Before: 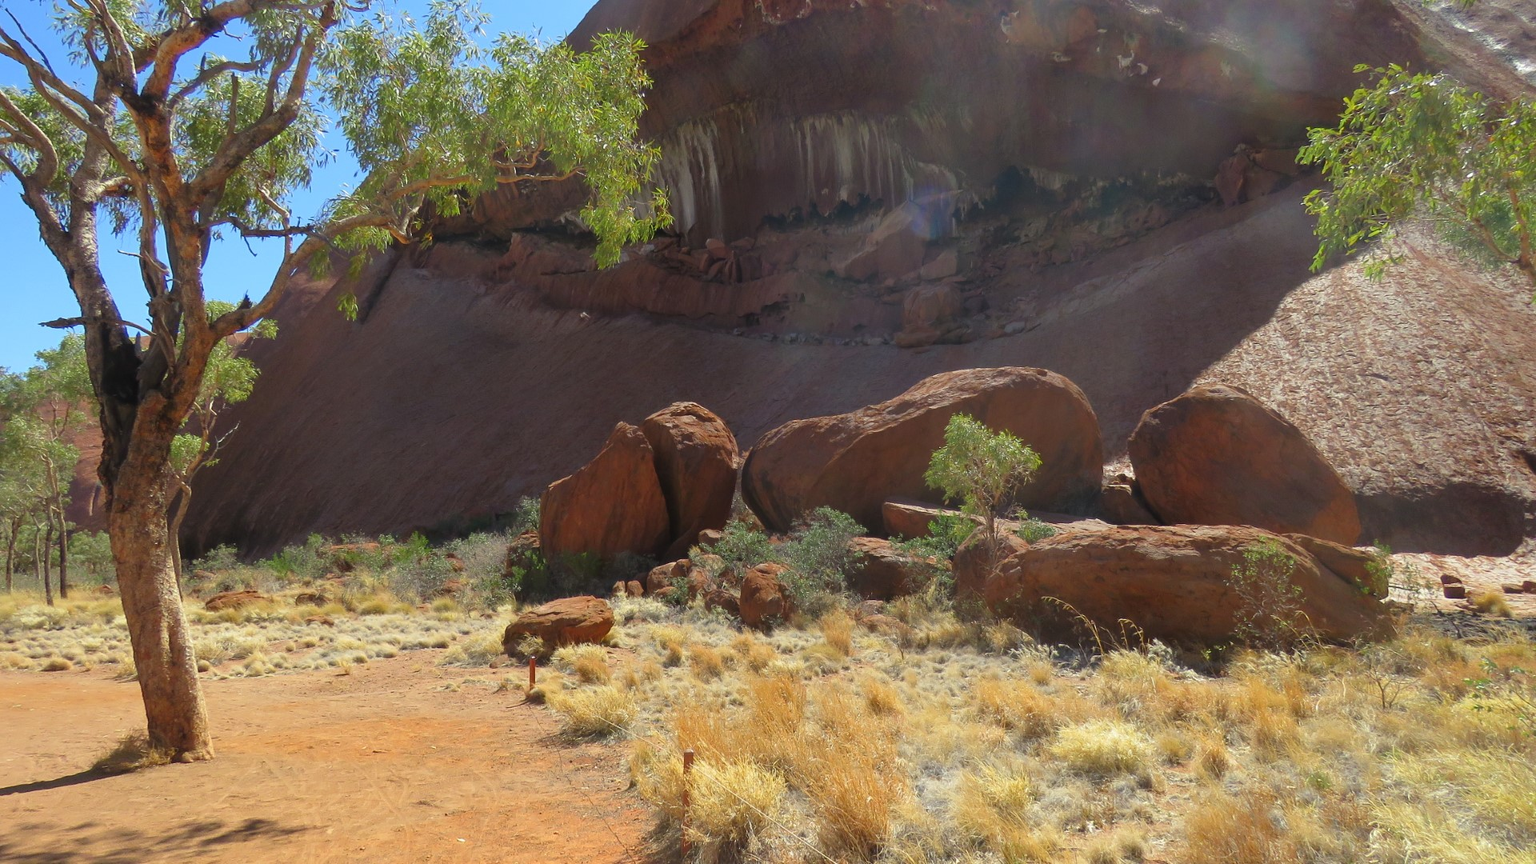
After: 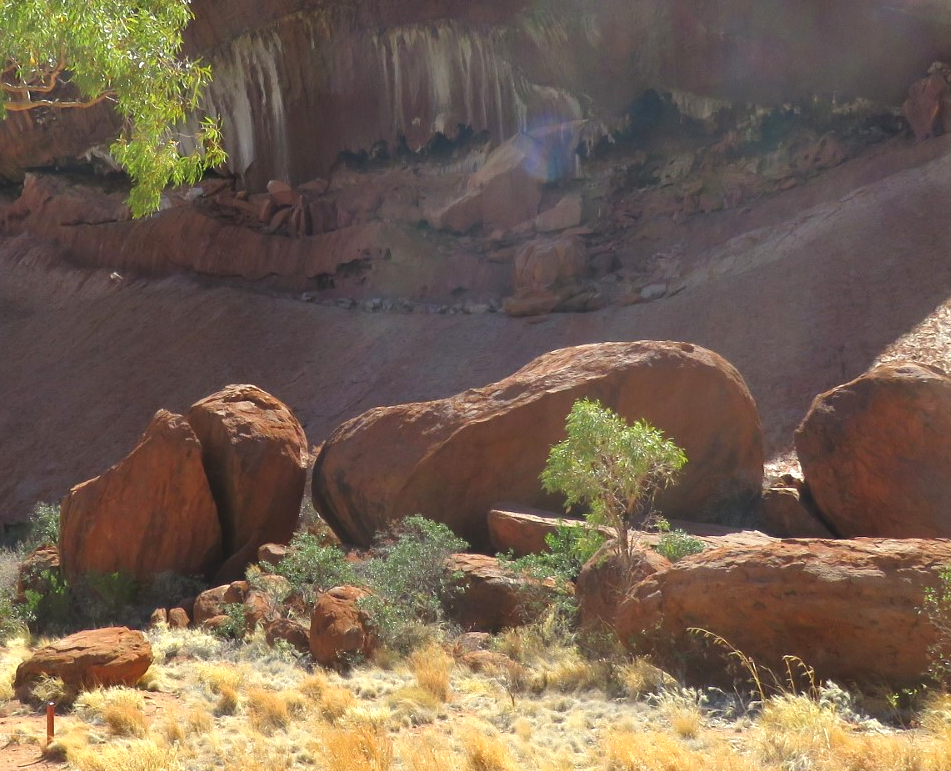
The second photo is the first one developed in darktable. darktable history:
shadows and highlights: shadows 12, white point adjustment 1.2, highlights -0.36, soften with gaussian
exposure: black level correction -0.002, exposure 0.54 EV, compensate highlight preservation false
crop: left 32.075%, top 10.976%, right 18.355%, bottom 17.596%
